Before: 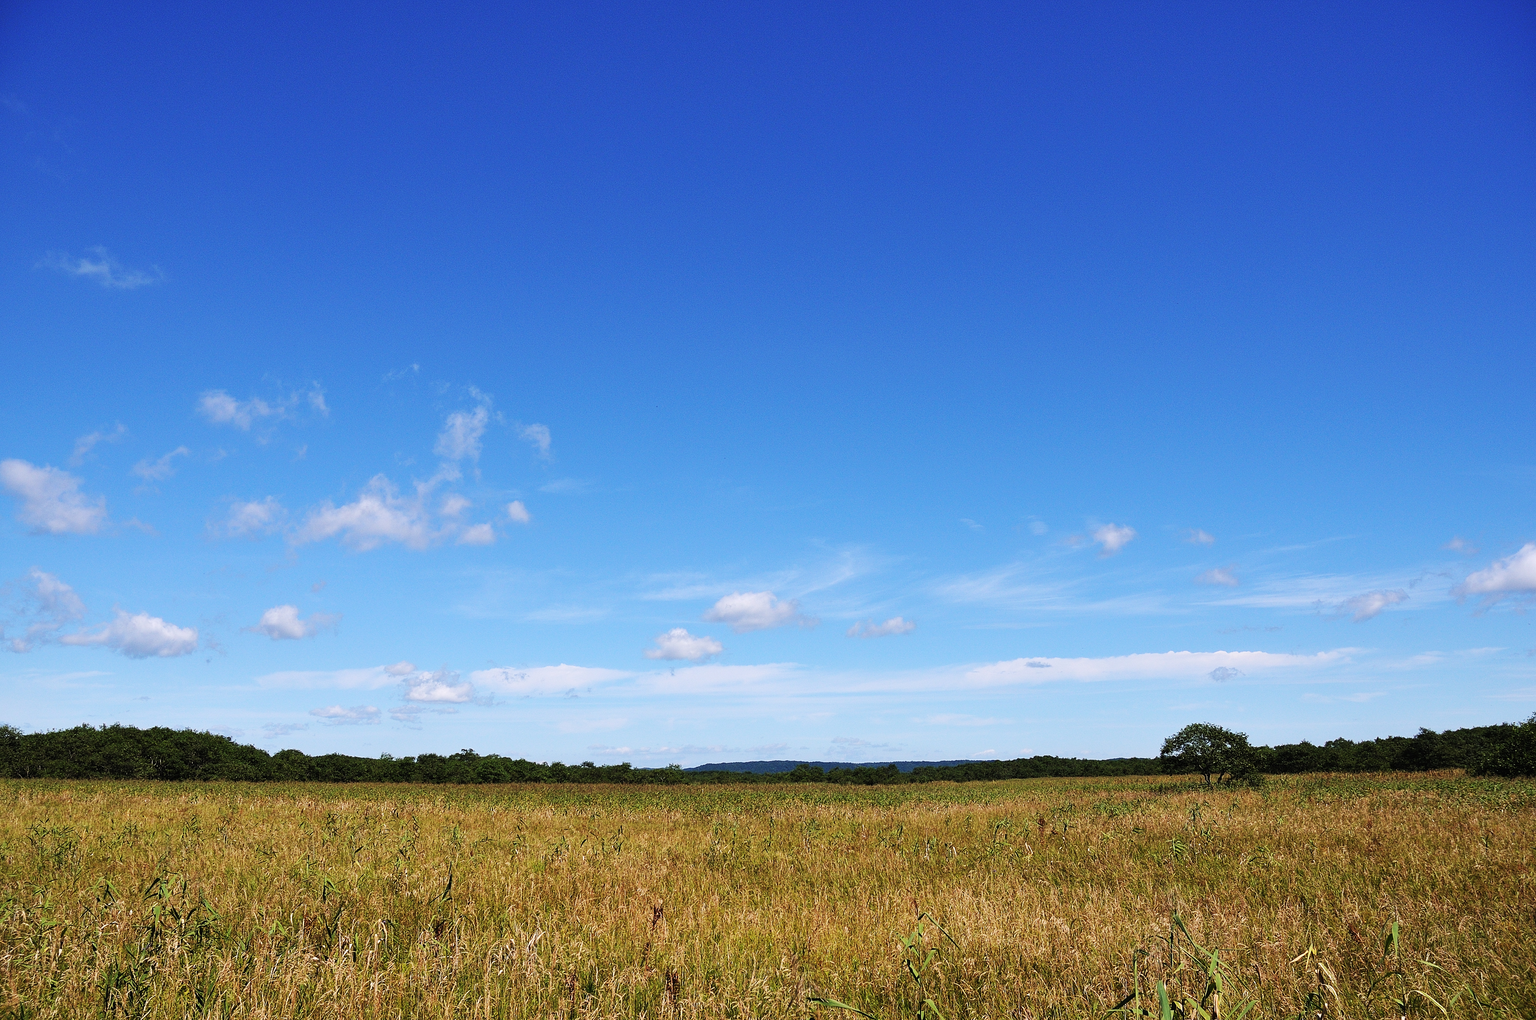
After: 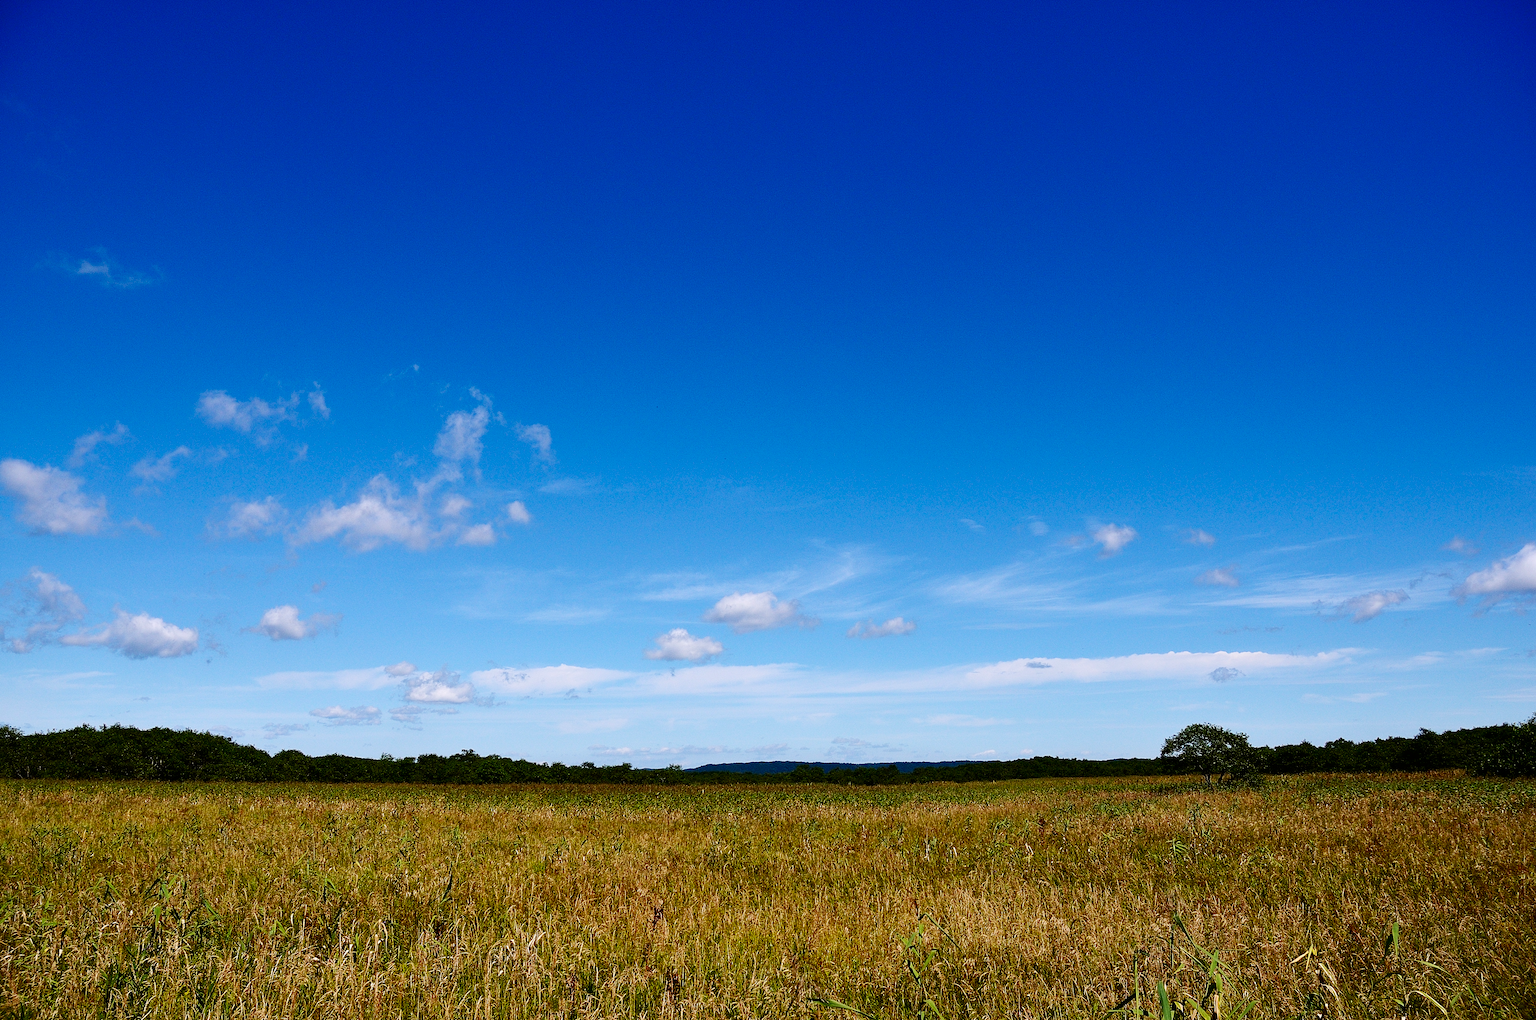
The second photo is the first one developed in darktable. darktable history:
contrast brightness saturation: contrast 0.132, brightness -0.227, saturation 0.148
